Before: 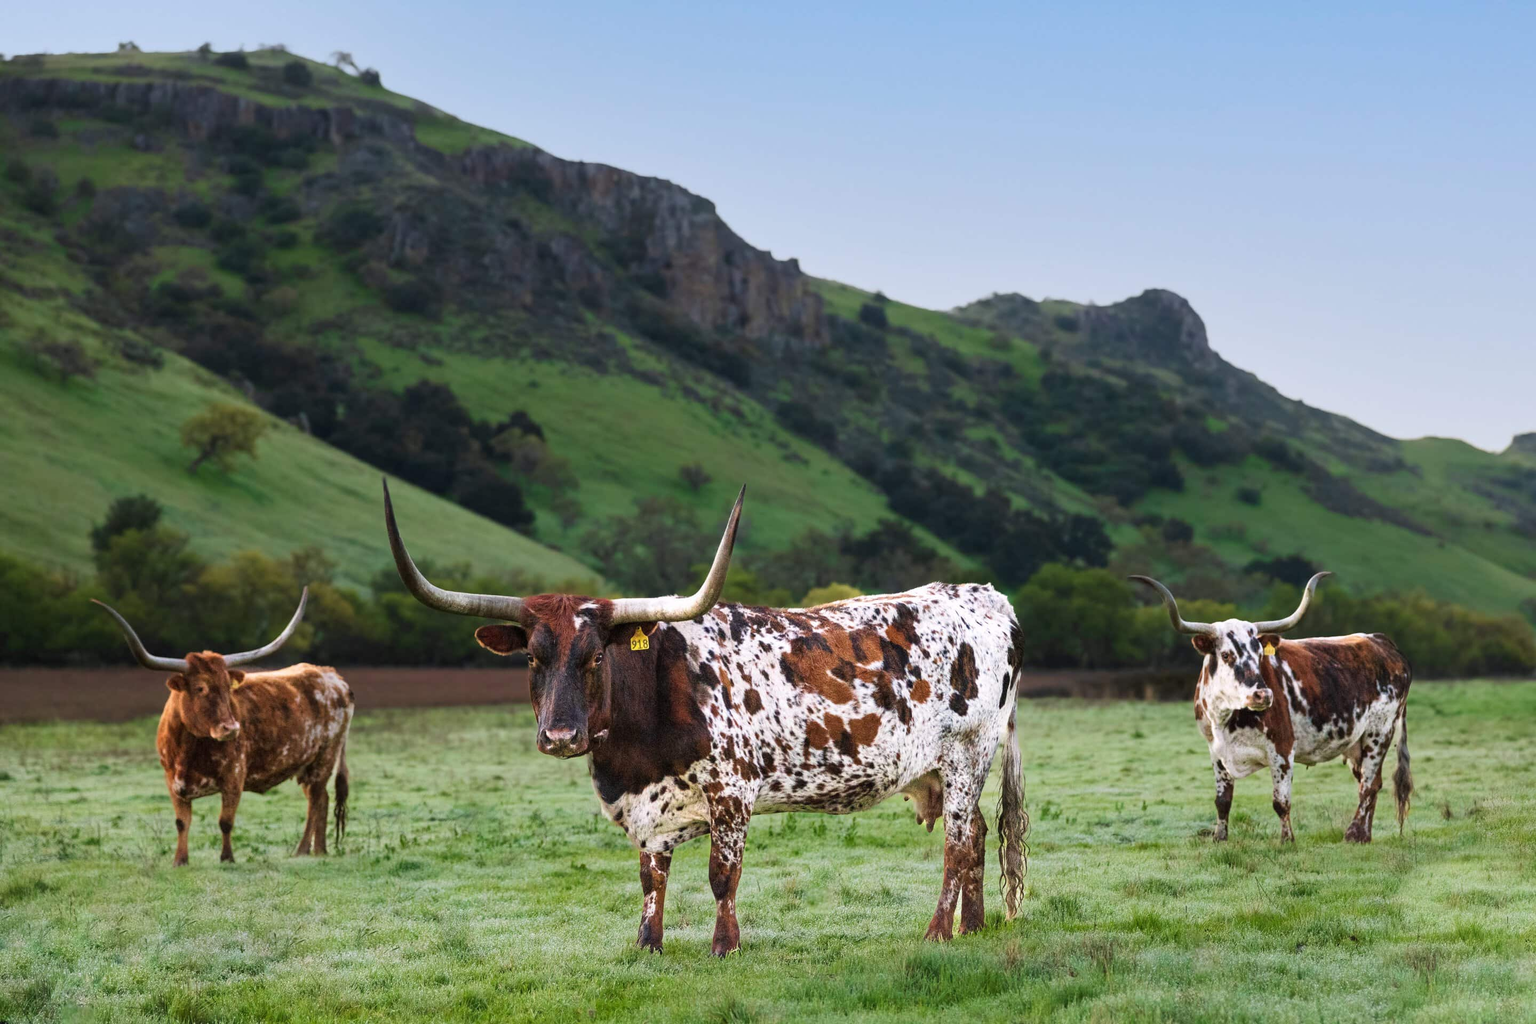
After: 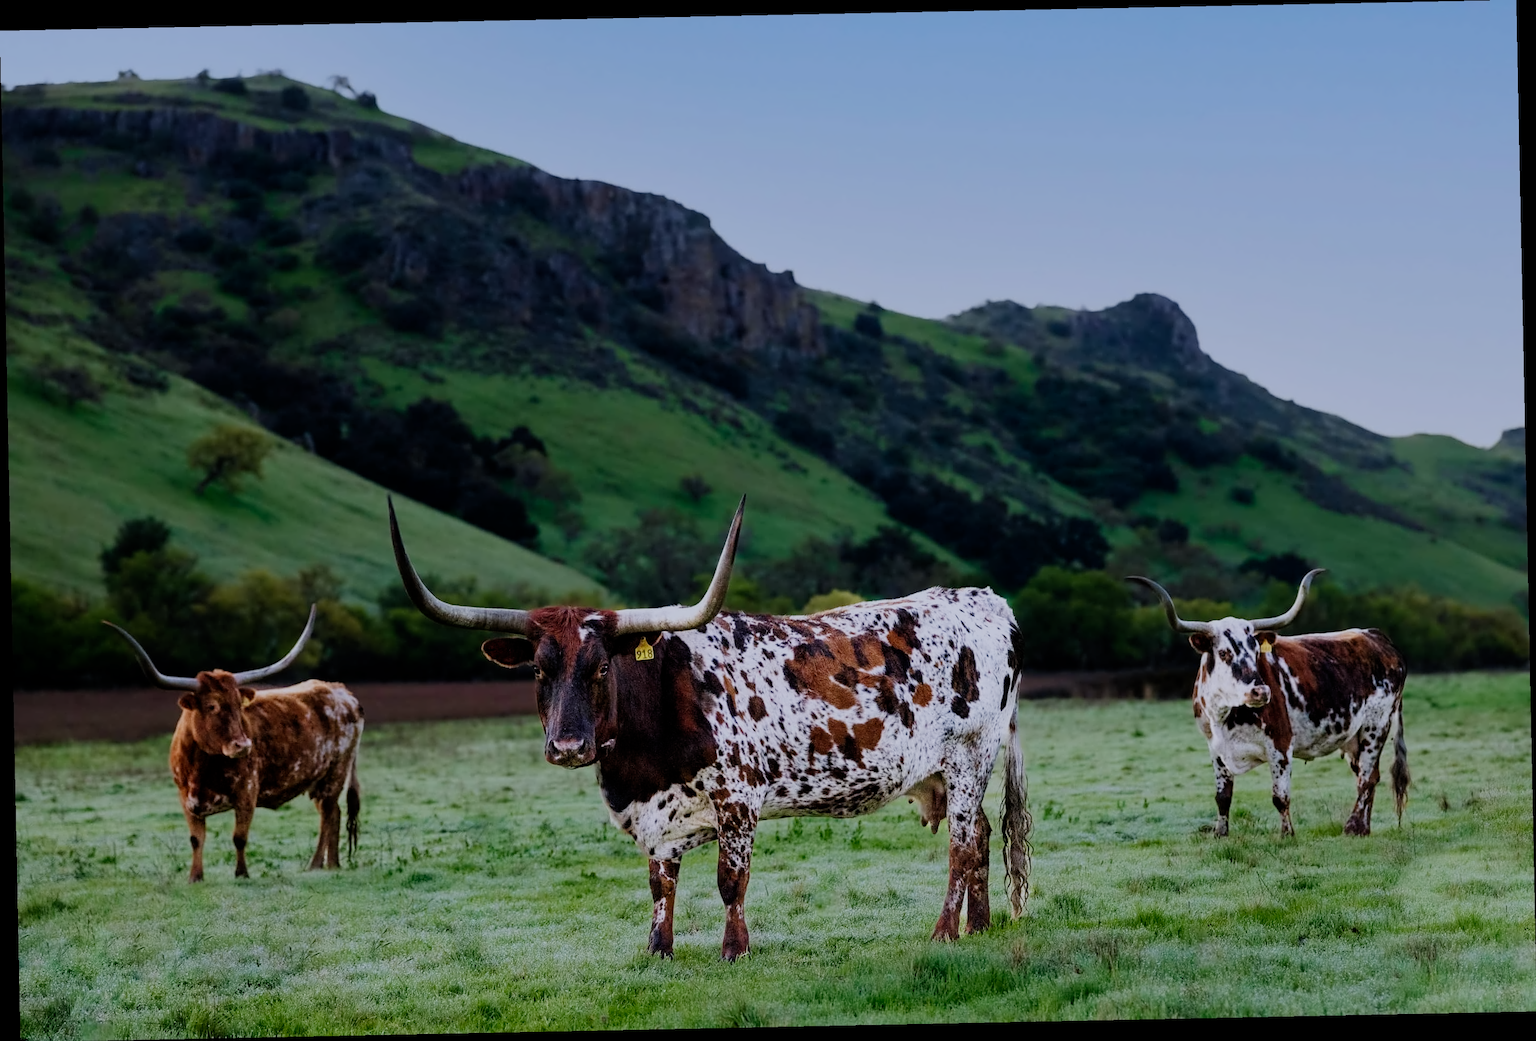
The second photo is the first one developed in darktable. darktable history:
color calibration: illuminant as shot in camera, x 0.37, y 0.382, temperature 4313.32 K
rotate and perspective: rotation -1.17°, automatic cropping off
contrast equalizer: y [[0.5 ×4, 0.524, 0.59], [0.5 ×6], [0.5 ×6], [0, 0, 0, 0.01, 0.045, 0.012], [0, 0, 0, 0.044, 0.195, 0.131]]
filmic rgb: middle gray luminance 29%, black relative exposure -10.3 EV, white relative exposure 5.5 EV, threshold 6 EV, target black luminance 0%, hardness 3.95, latitude 2.04%, contrast 1.132, highlights saturation mix 5%, shadows ↔ highlights balance 15.11%, add noise in highlights 0, preserve chrominance no, color science v3 (2019), use custom middle-gray values true, iterations of high-quality reconstruction 0, contrast in highlights soft, enable highlight reconstruction true
